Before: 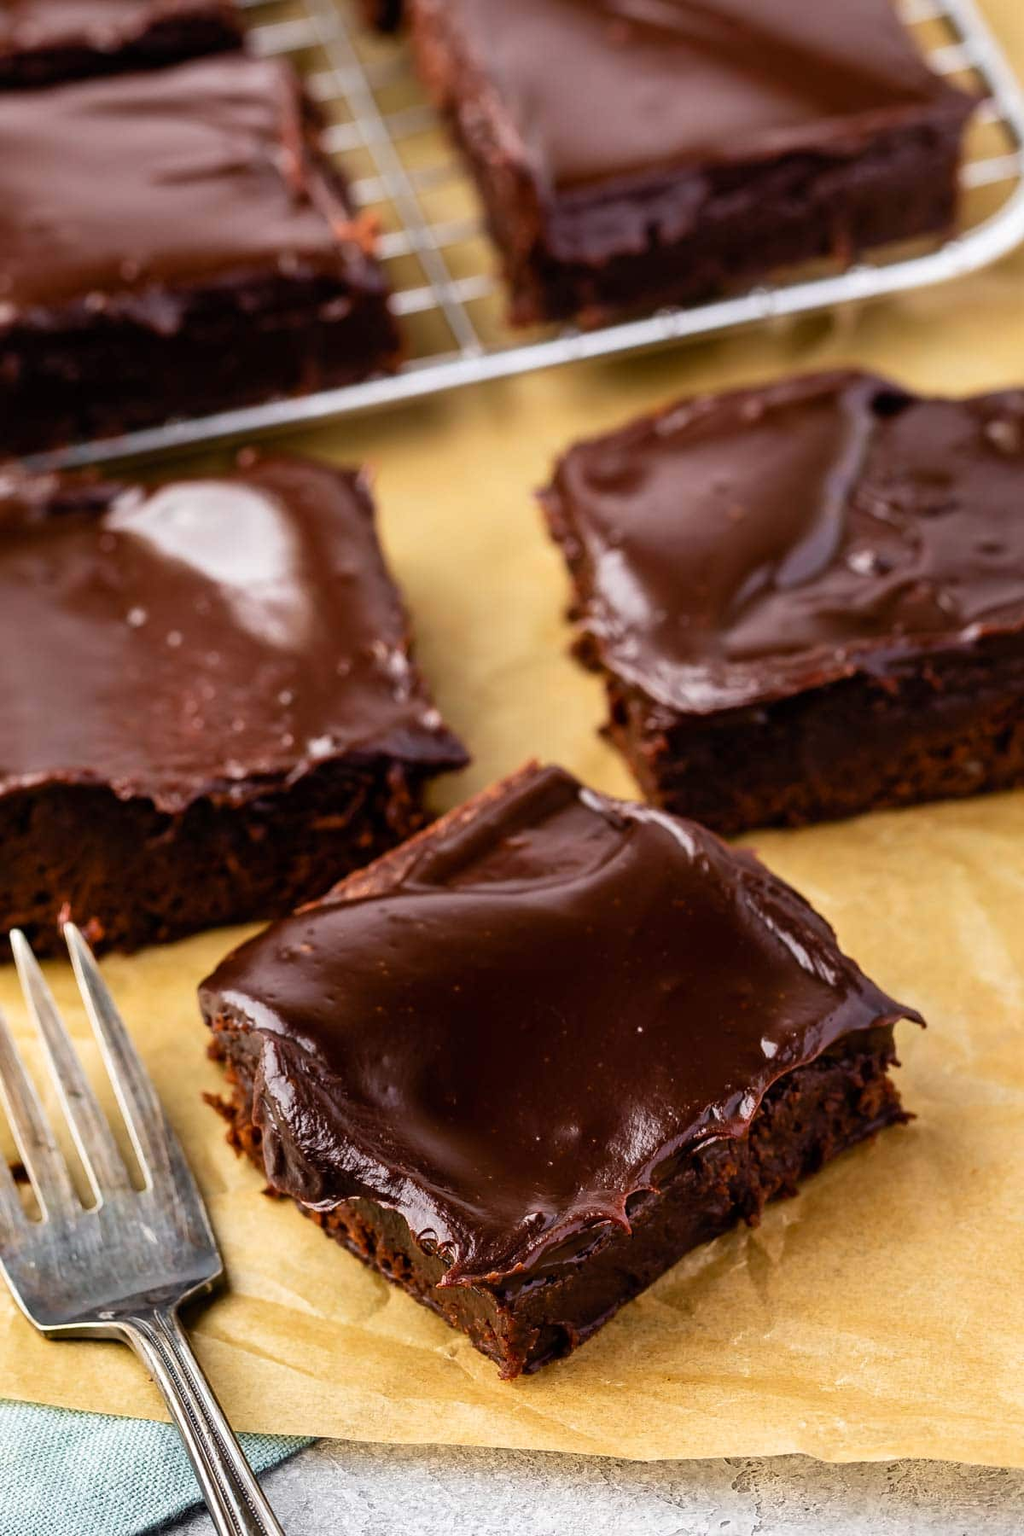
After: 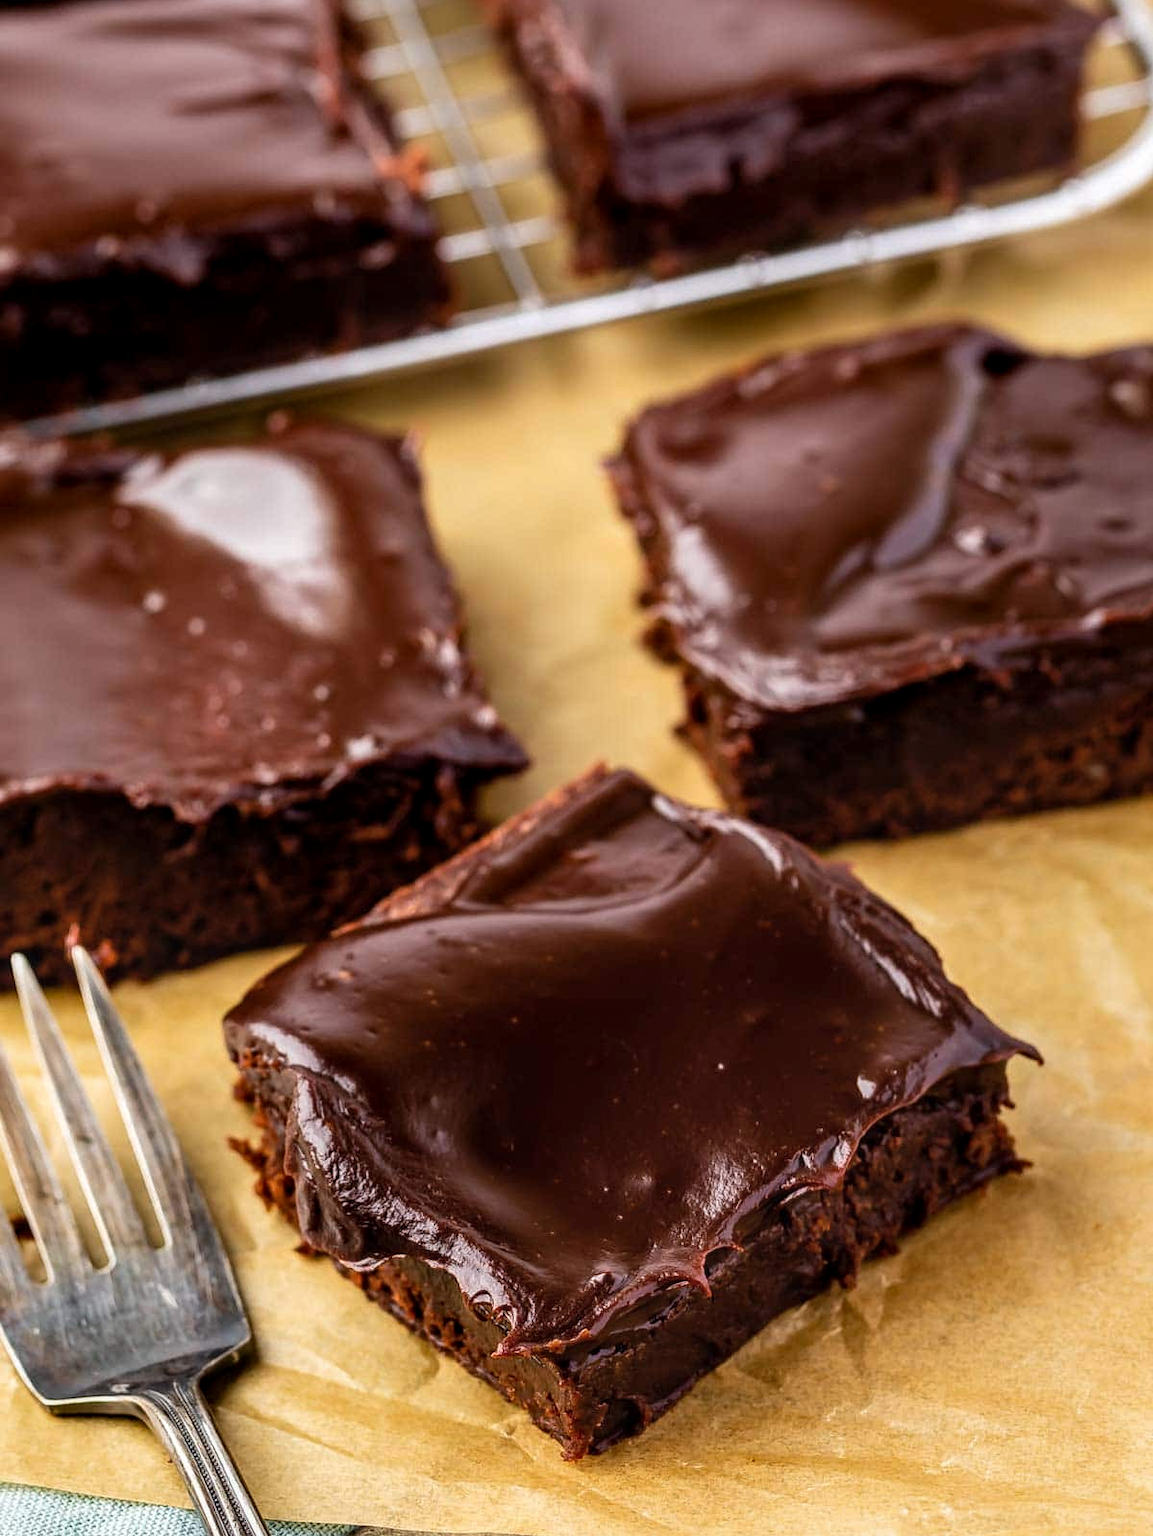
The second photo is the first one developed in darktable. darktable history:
local contrast: on, module defaults
crop and rotate: top 5.437%, bottom 5.765%
